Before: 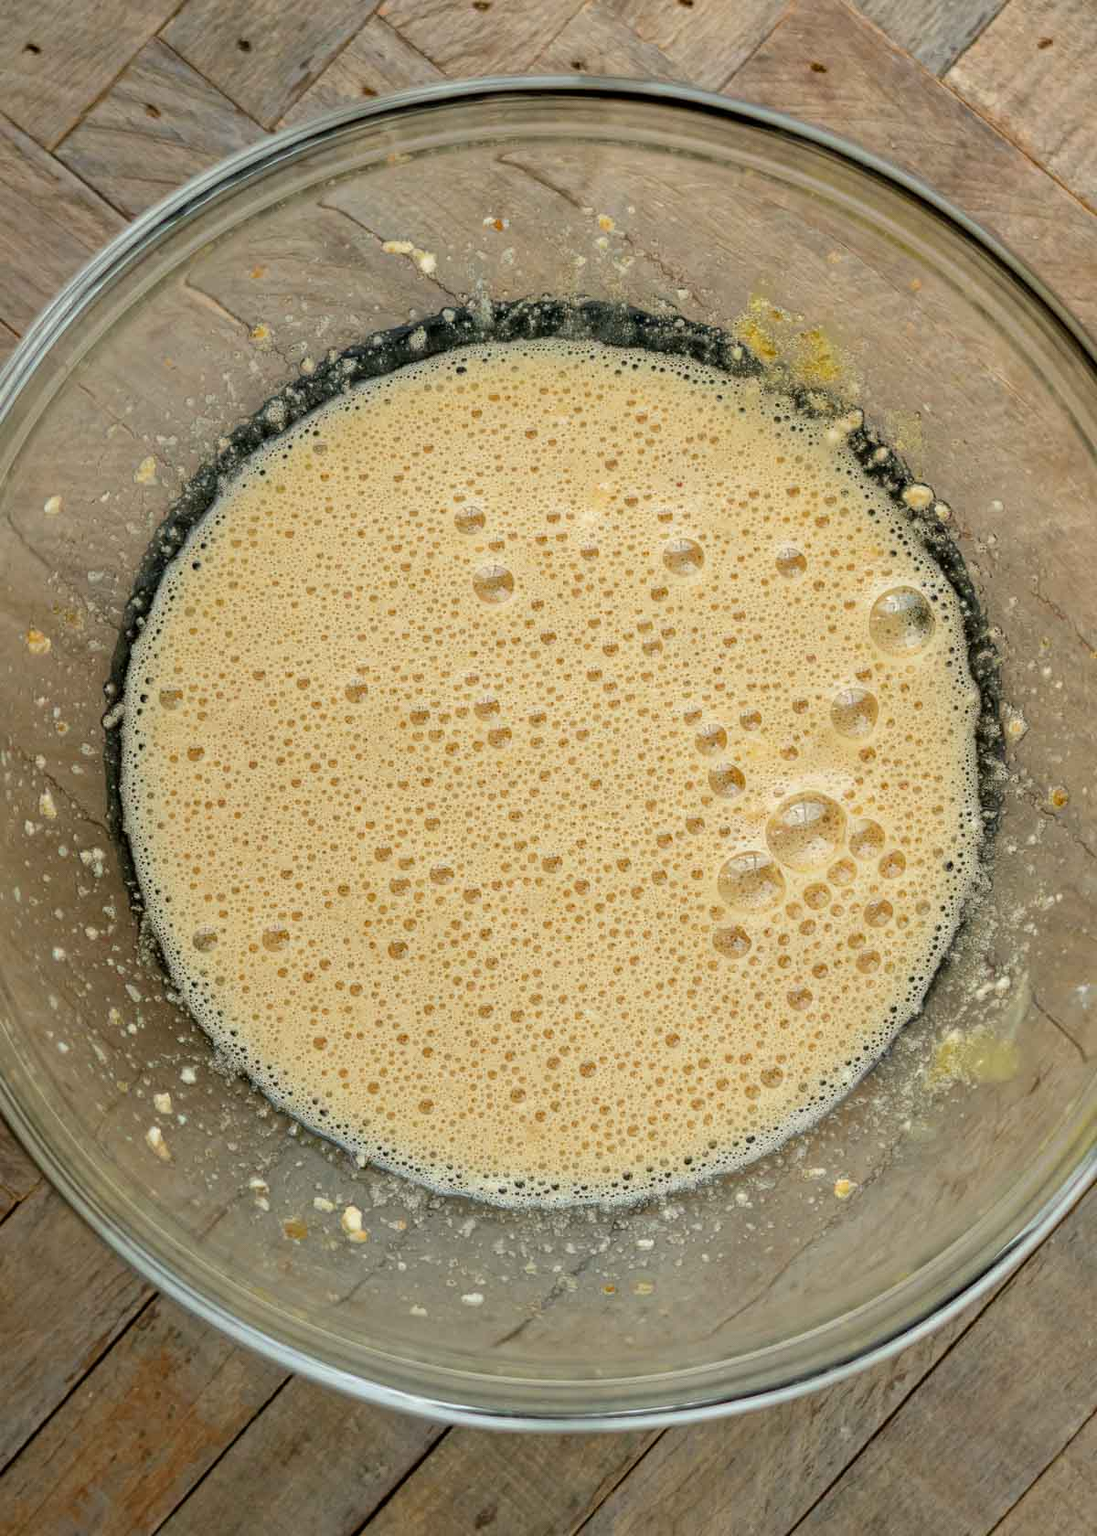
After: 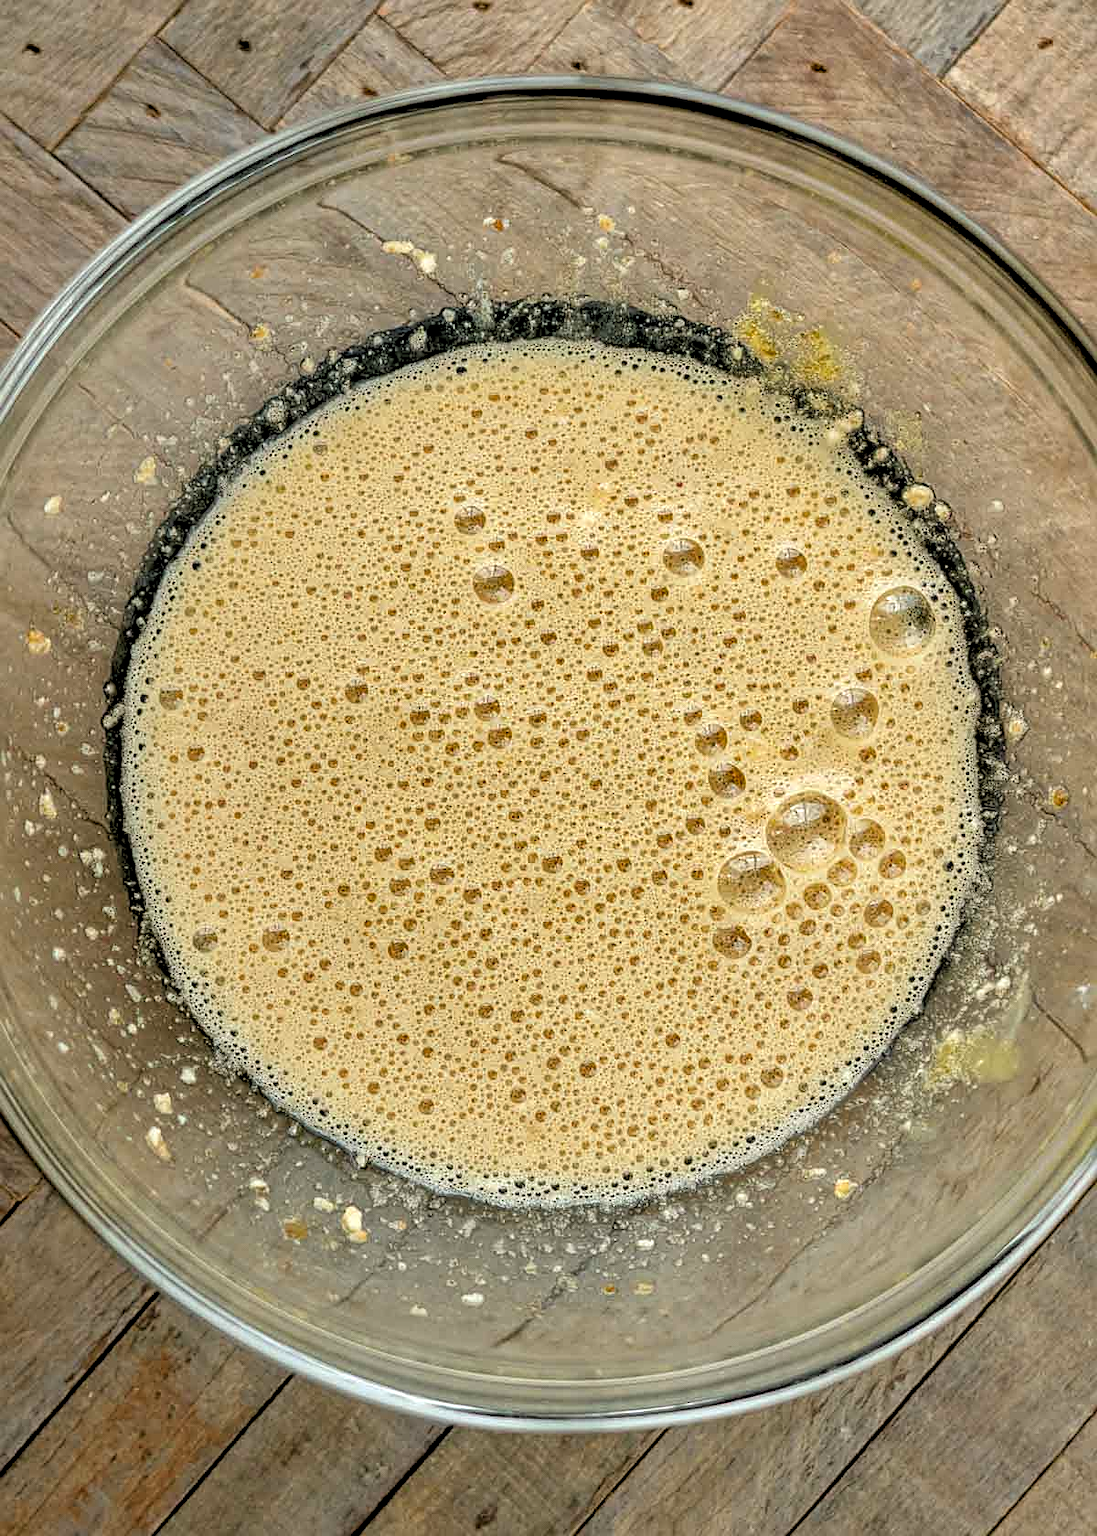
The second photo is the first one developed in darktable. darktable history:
shadows and highlights: white point adjustment 0.05, highlights color adjustment 55.9%, soften with gaussian
sharpen: on, module defaults
local contrast: on, module defaults
rgb levels: levels [[0.013, 0.434, 0.89], [0, 0.5, 1], [0, 0.5, 1]]
